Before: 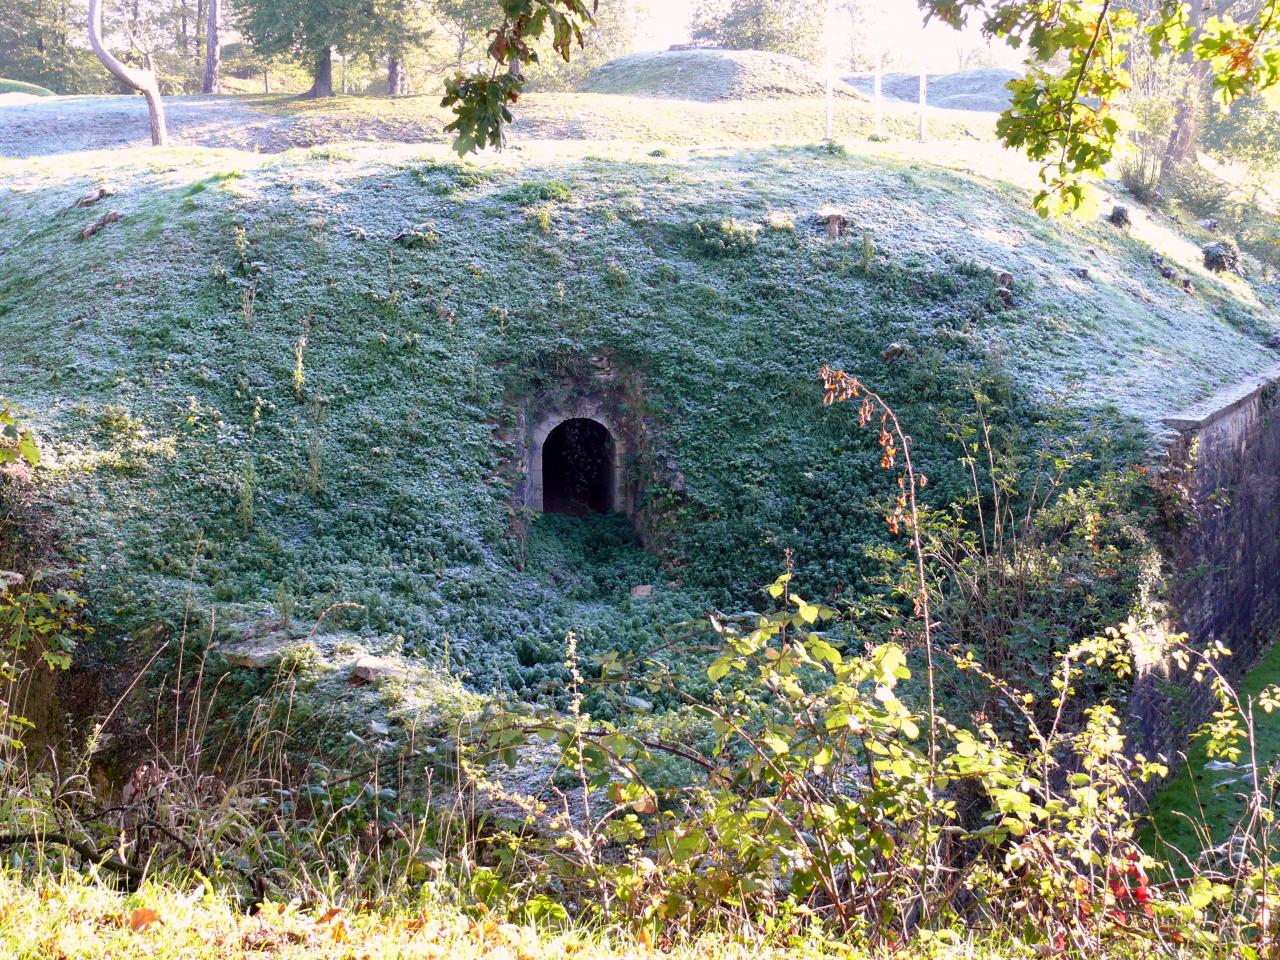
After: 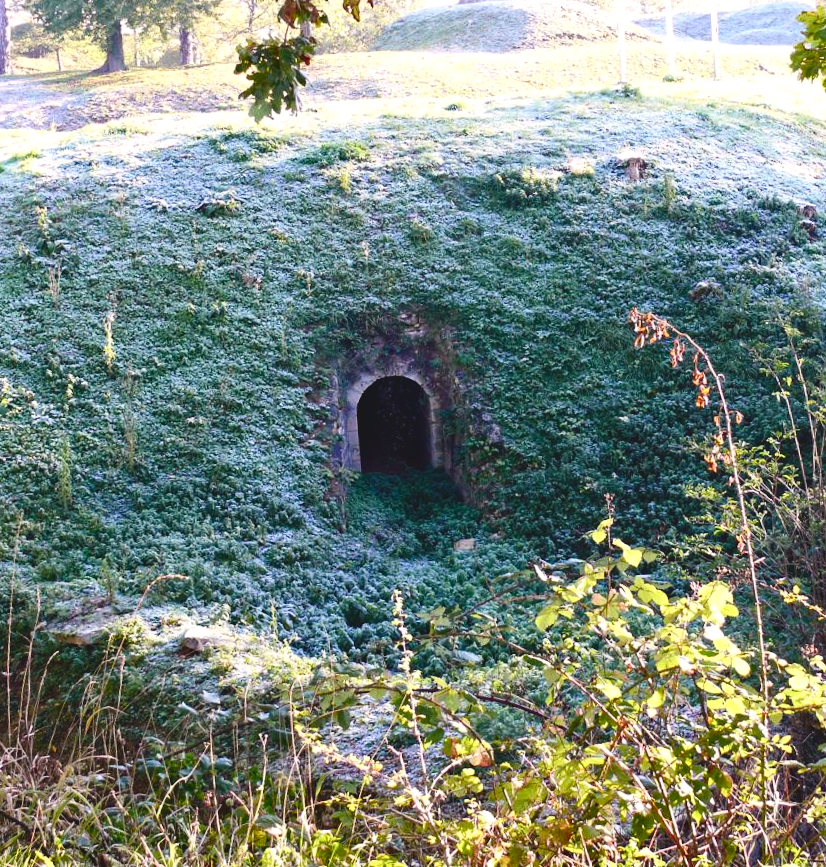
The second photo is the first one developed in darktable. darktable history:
rotate and perspective: rotation -3.52°, crop left 0.036, crop right 0.964, crop top 0.081, crop bottom 0.919
tone equalizer: -8 EV -0.417 EV, -7 EV -0.389 EV, -6 EV -0.333 EV, -5 EV -0.222 EV, -3 EV 0.222 EV, -2 EV 0.333 EV, -1 EV 0.389 EV, +0 EV 0.417 EV, edges refinement/feathering 500, mask exposure compensation -1.57 EV, preserve details no
haze removal: compatibility mode true, adaptive false
color balance rgb: perceptual saturation grading › global saturation 20%, perceptual saturation grading › highlights -25%, perceptual saturation grading › shadows 50%
crop and rotate: left 13.342%, right 19.991%
contrast brightness saturation: contrast 0.15, brightness 0.05
exposure: black level correction -0.014, exposure -0.193 EV, compensate highlight preservation false
